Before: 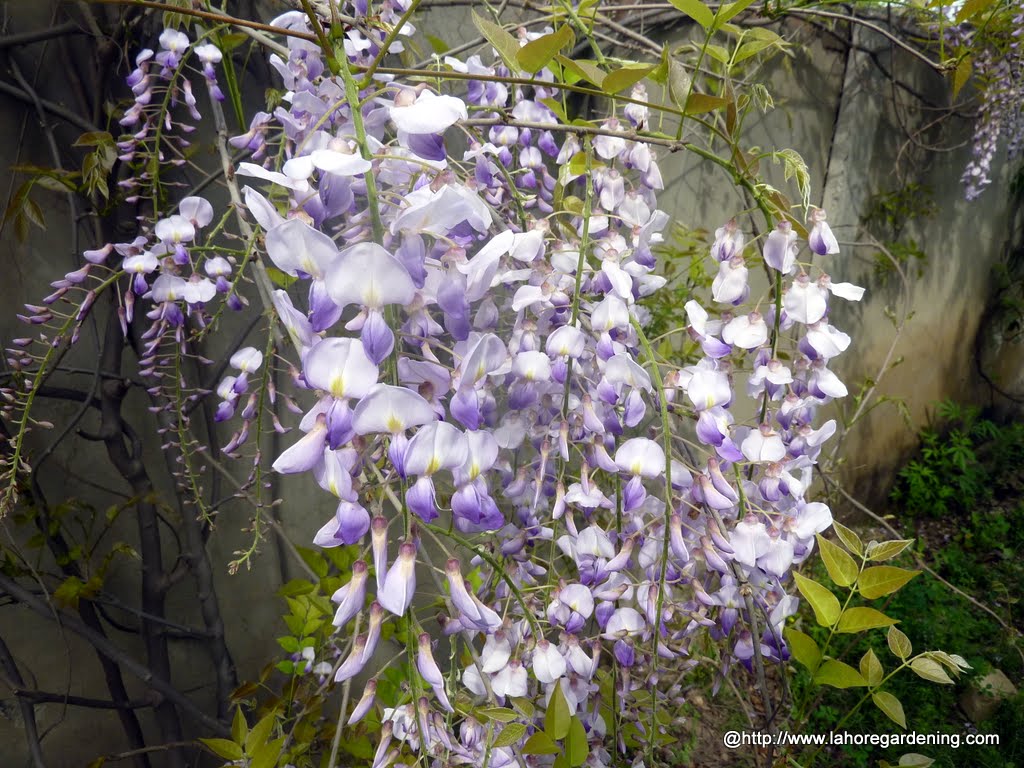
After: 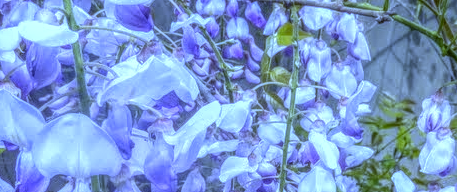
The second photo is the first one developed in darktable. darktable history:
local contrast: highlights 0%, shadows 0%, detail 200%, midtone range 0.25
crop: left 28.64%, top 16.832%, right 26.637%, bottom 58.055%
white balance: red 0.766, blue 1.537
